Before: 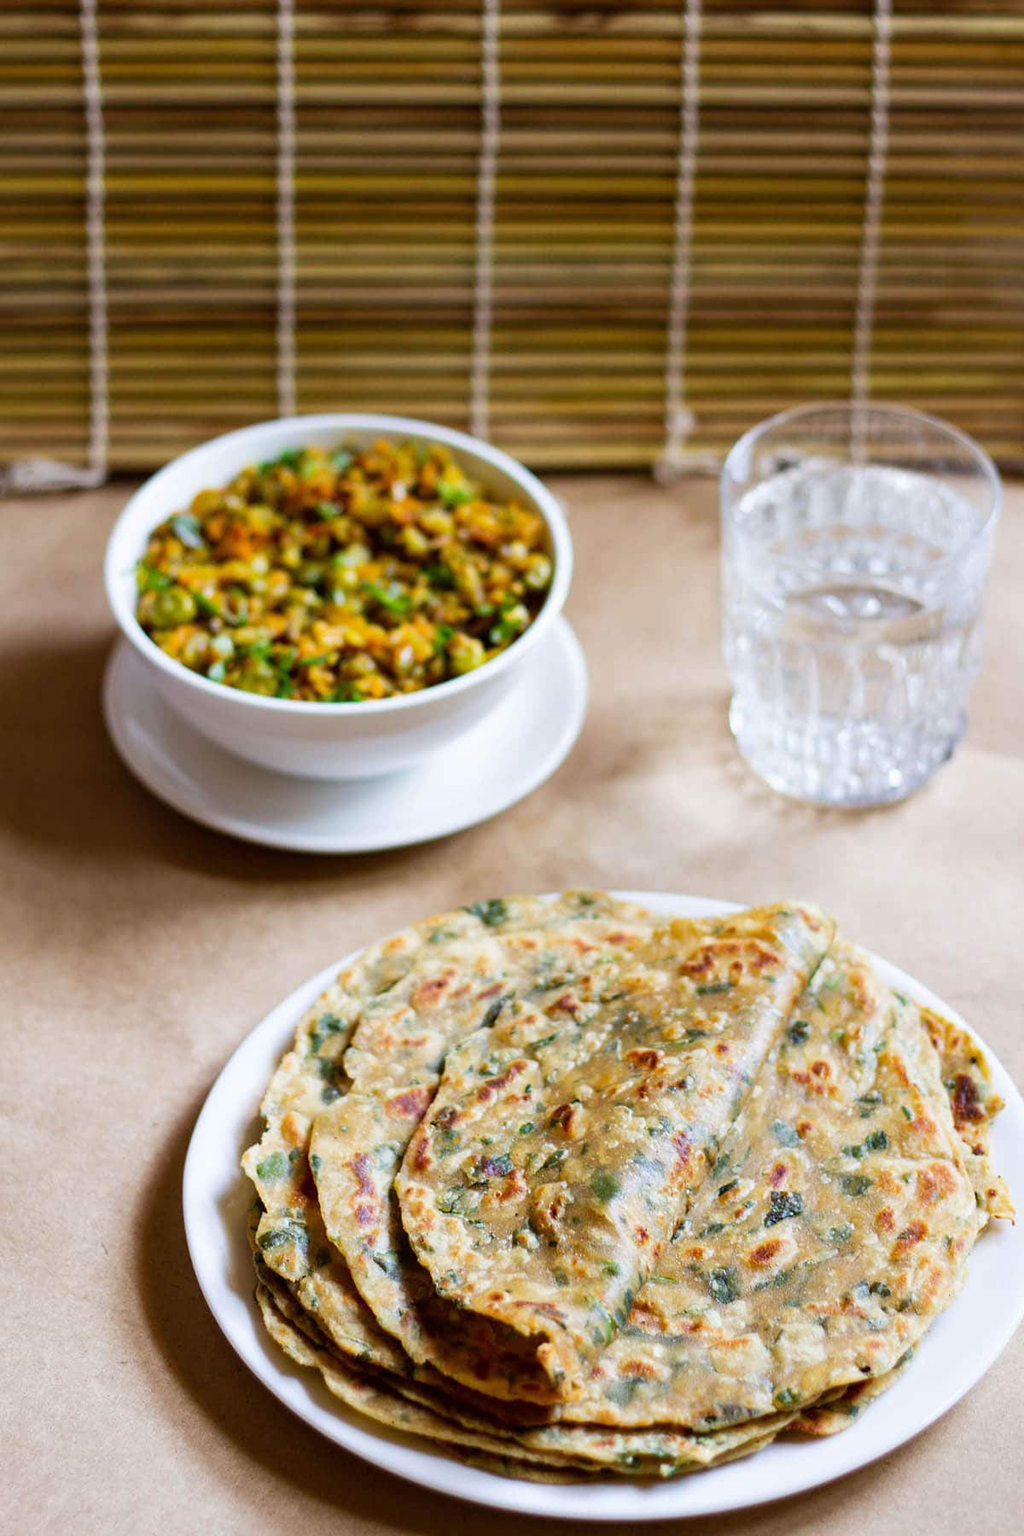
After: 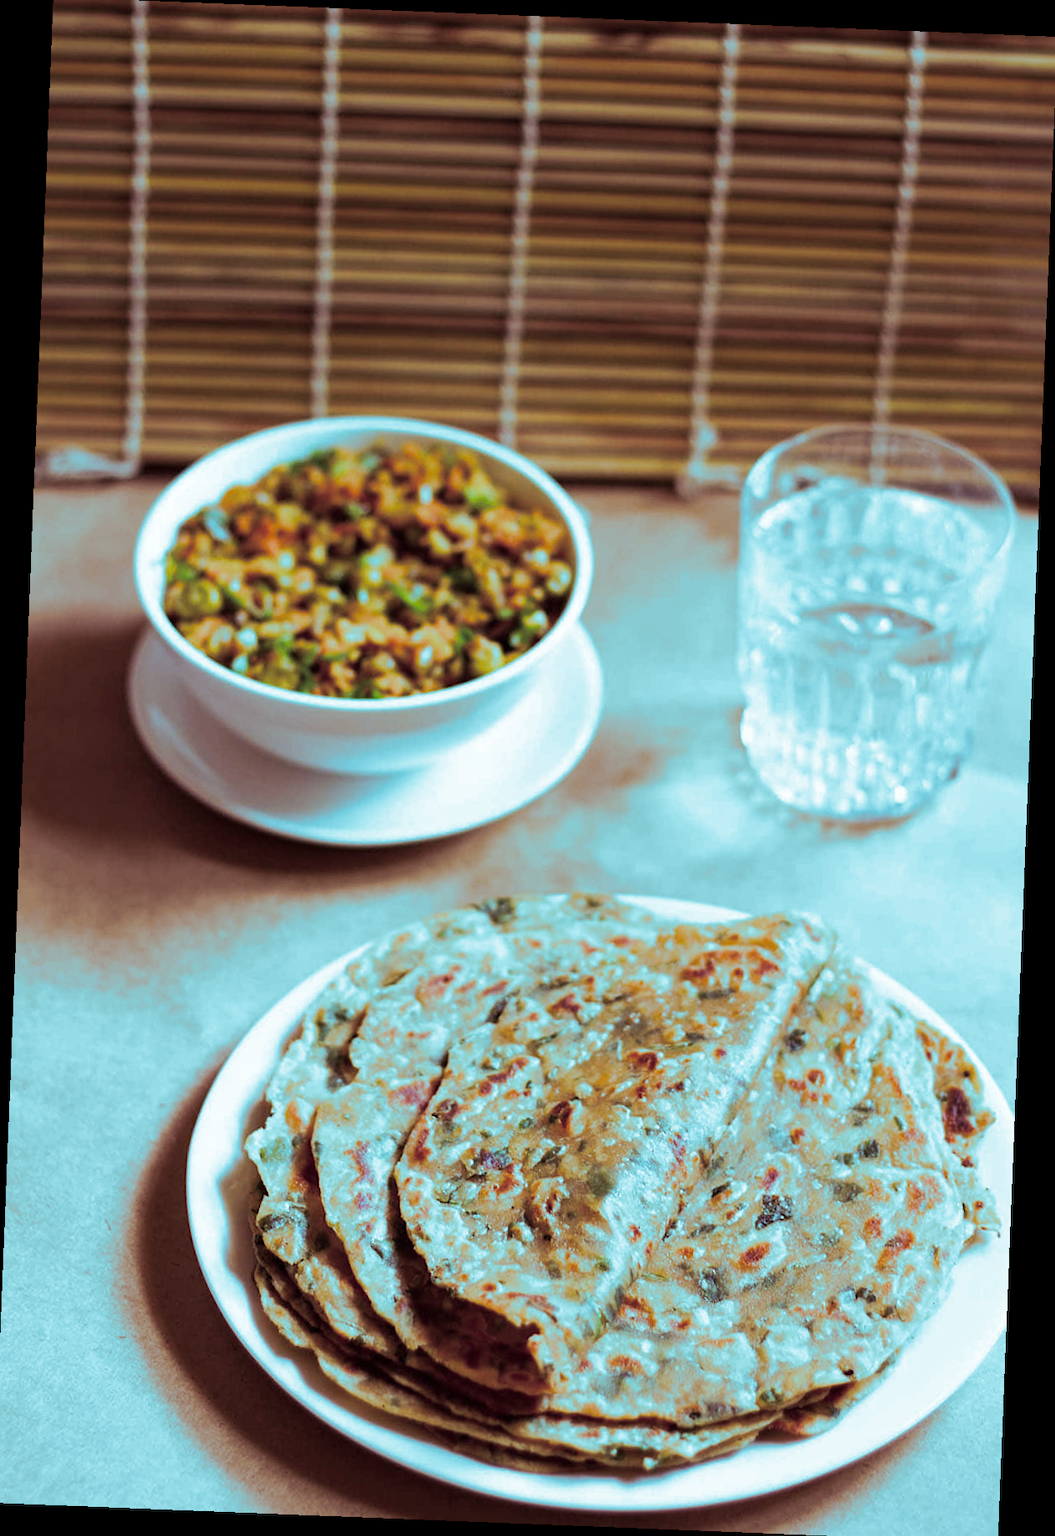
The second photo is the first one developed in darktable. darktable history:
split-toning: shadows › hue 327.6°, highlights › hue 198°, highlights › saturation 0.55, balance -21.25, compress 0%
rotate and perspective: rotation 2.27°, automatic cropping off
crop and rotate: left 0.614%, top 0.179%, bottom 0.309%
